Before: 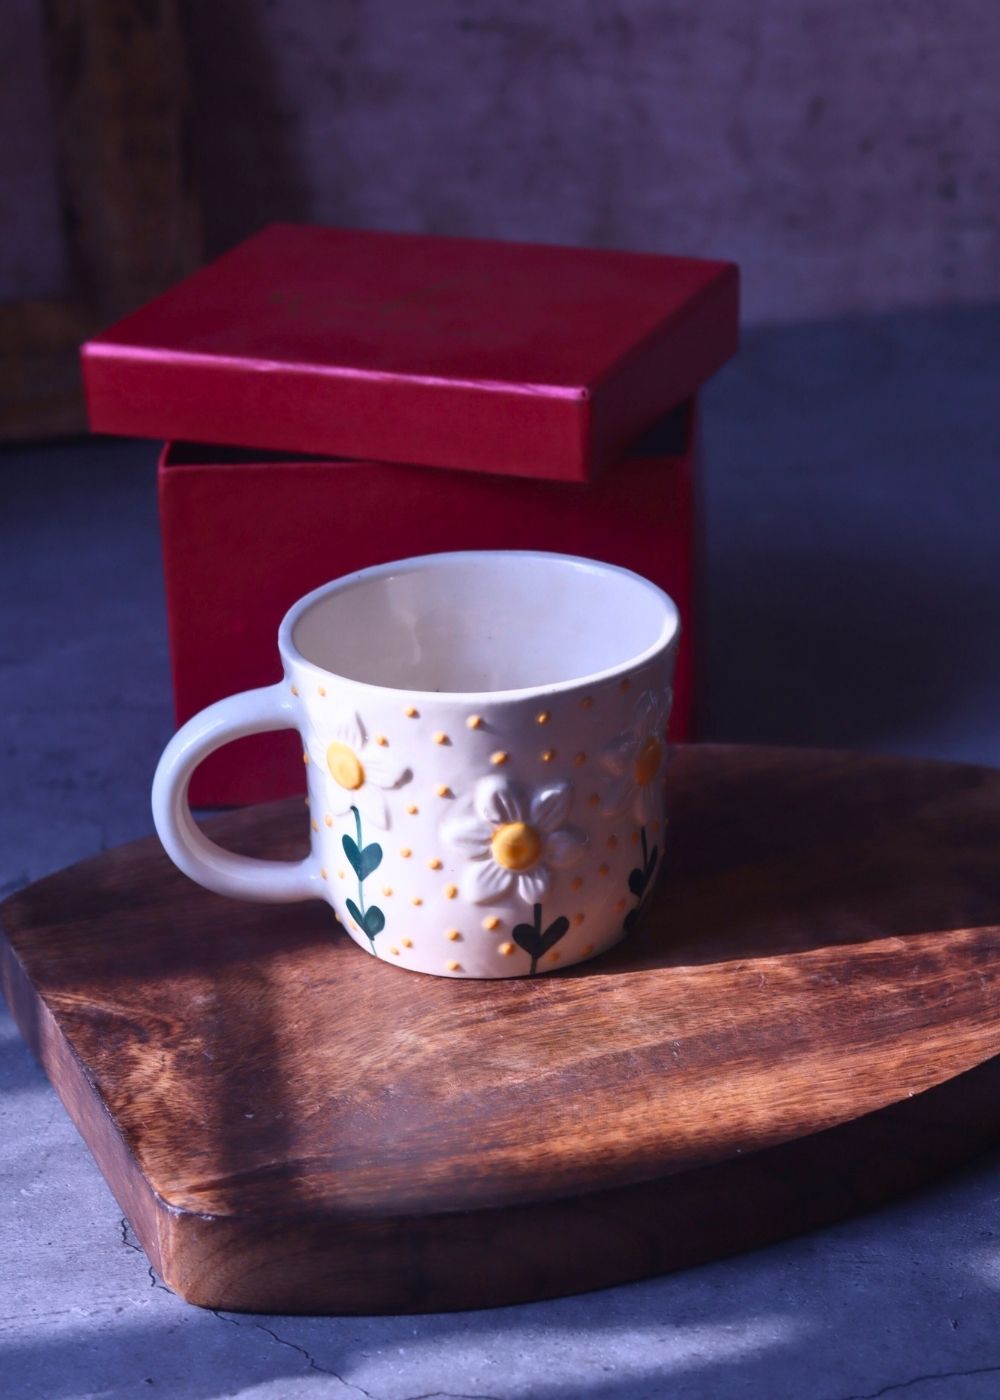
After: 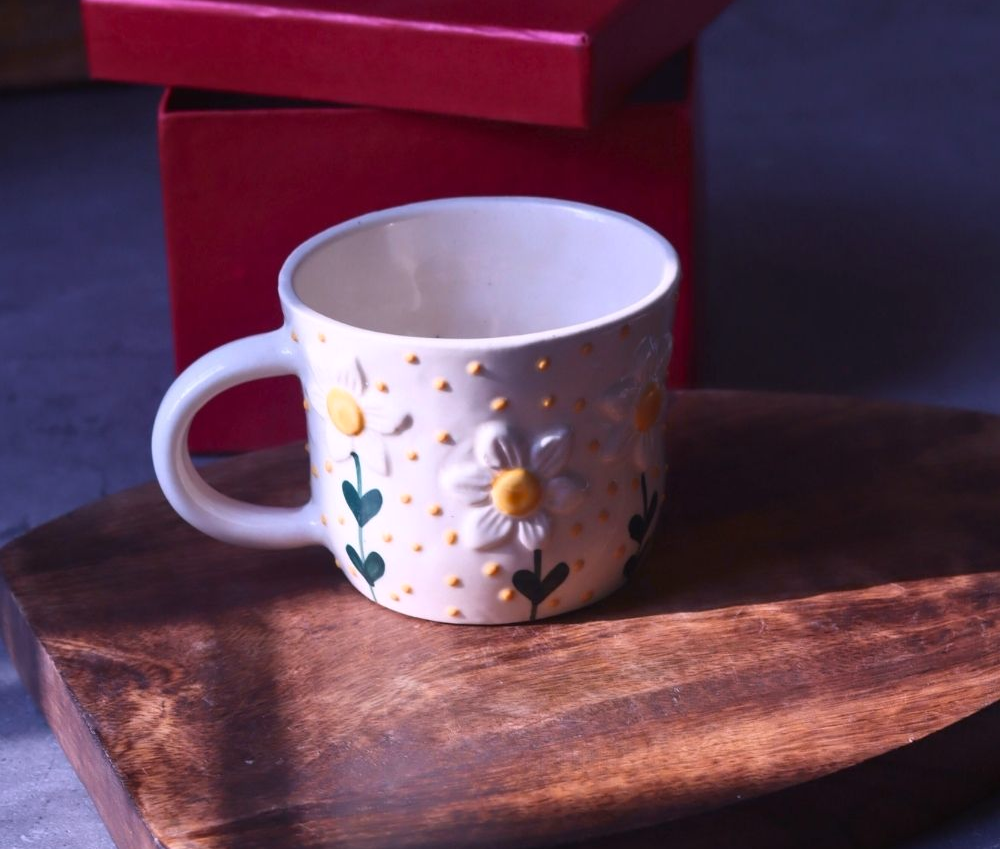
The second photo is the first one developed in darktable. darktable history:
crop and rotate: top 25.357%, bottom 13.942%
color correction: highlights a* 3.12, highlights b* -1.55, shadows a* -0.101, shadows b* 2.52, saturation 0.98
